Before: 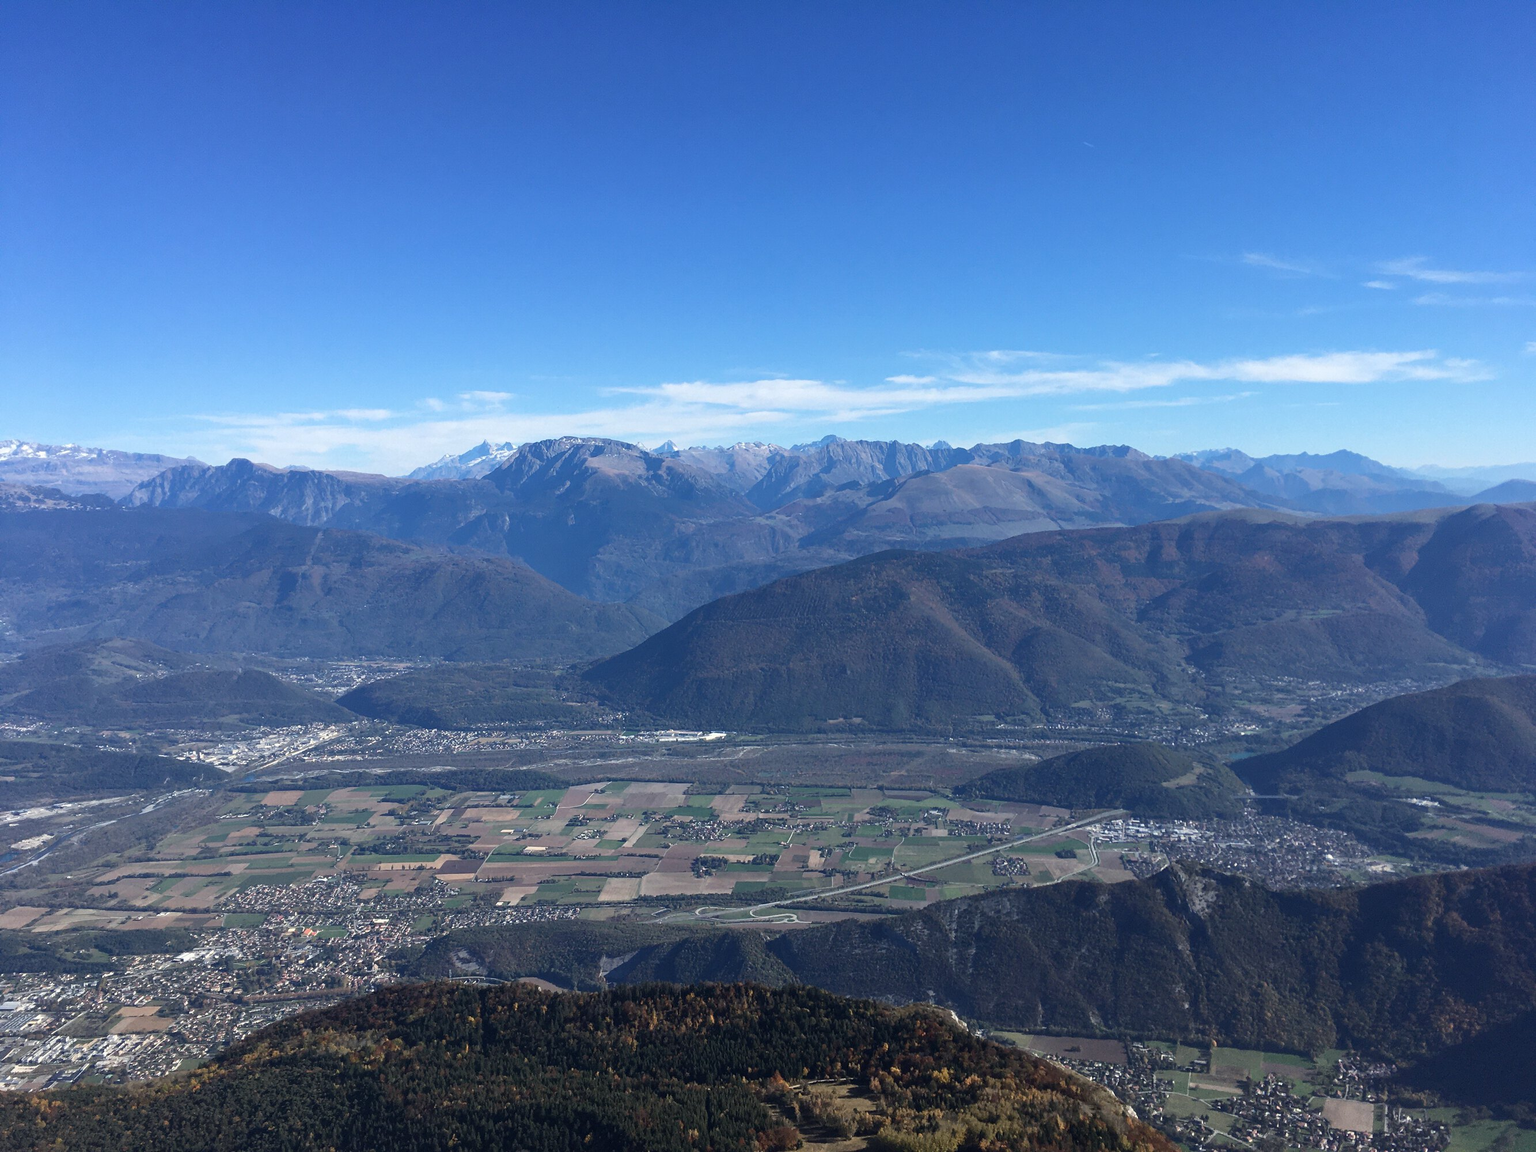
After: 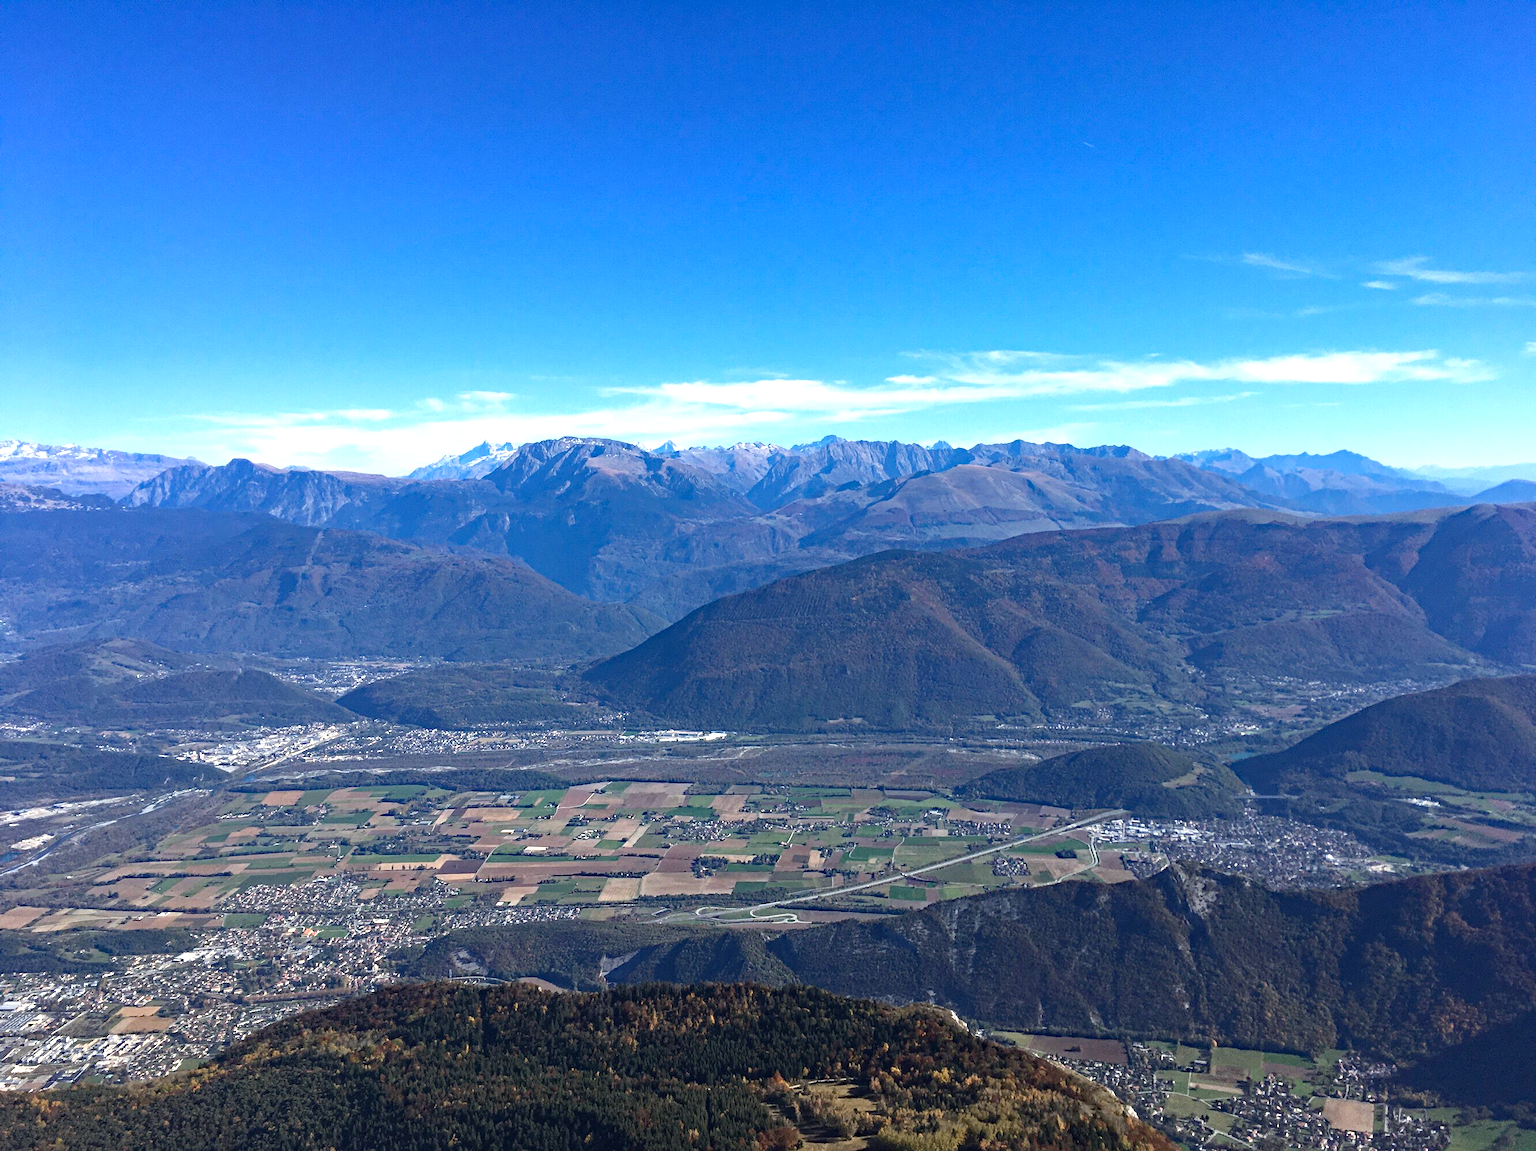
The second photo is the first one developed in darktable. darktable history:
exposure: exposure 0.648 EV, compensate highlight preservation false
haze removal: strength 0.42, compatibility mode true, adaptive false
